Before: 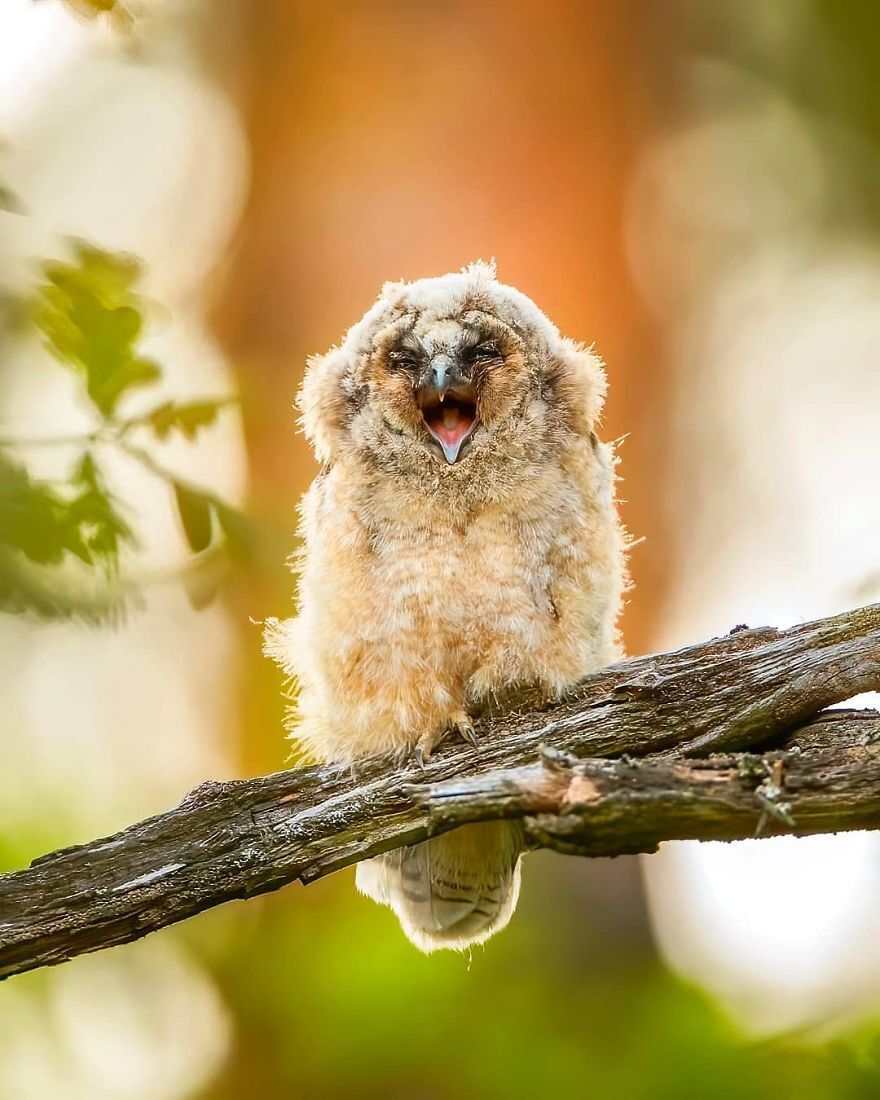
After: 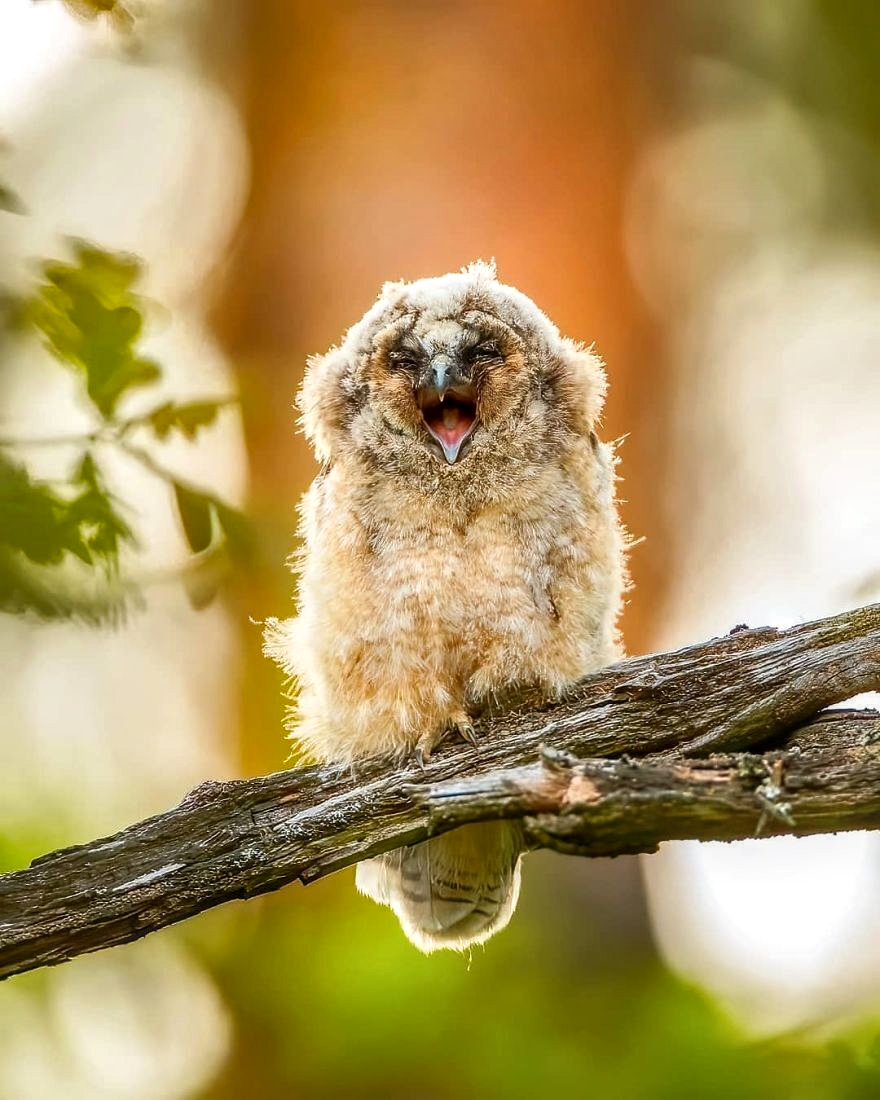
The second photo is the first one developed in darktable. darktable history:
shadows and highlights: radius 336.66, shadows 28.6, soften with gaussian
levels: mode automatic, levels [0.072, 0.414, 0.976]
local contrast: on, module defaults
